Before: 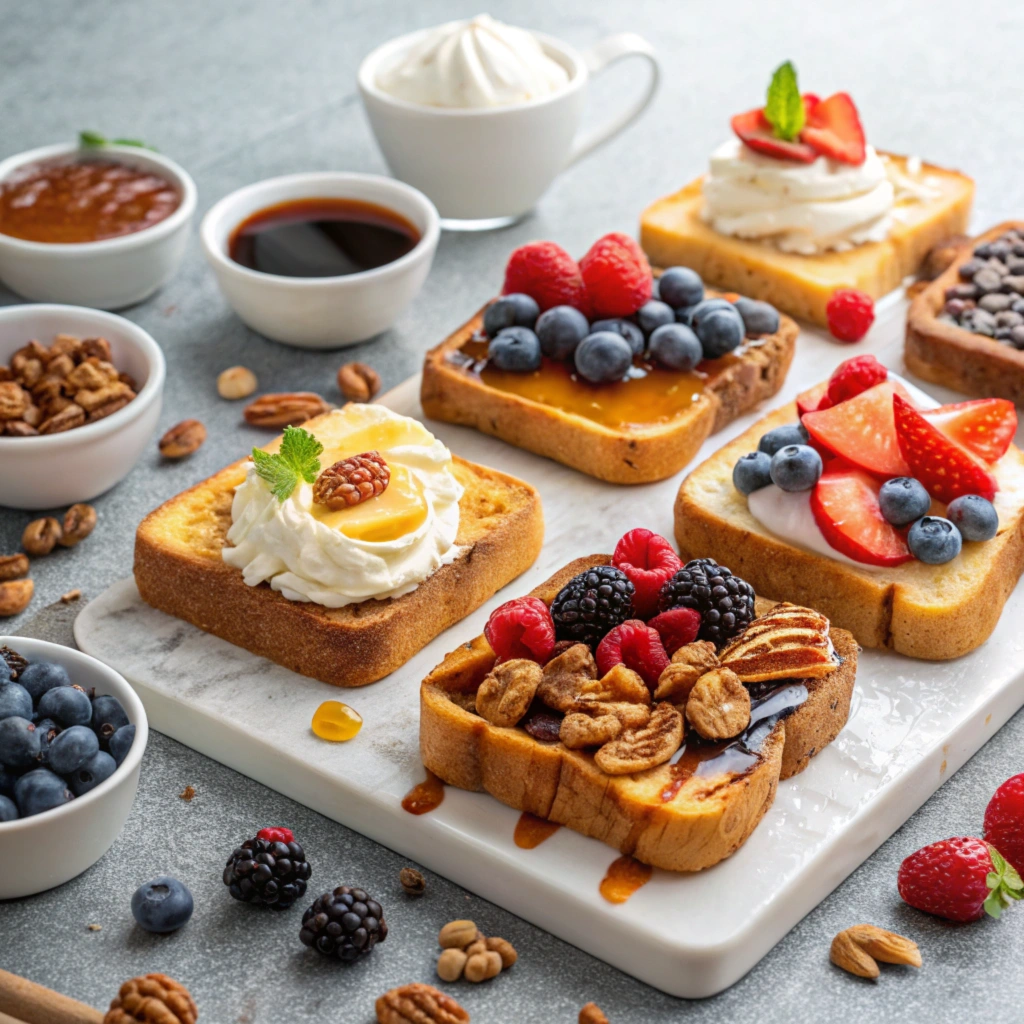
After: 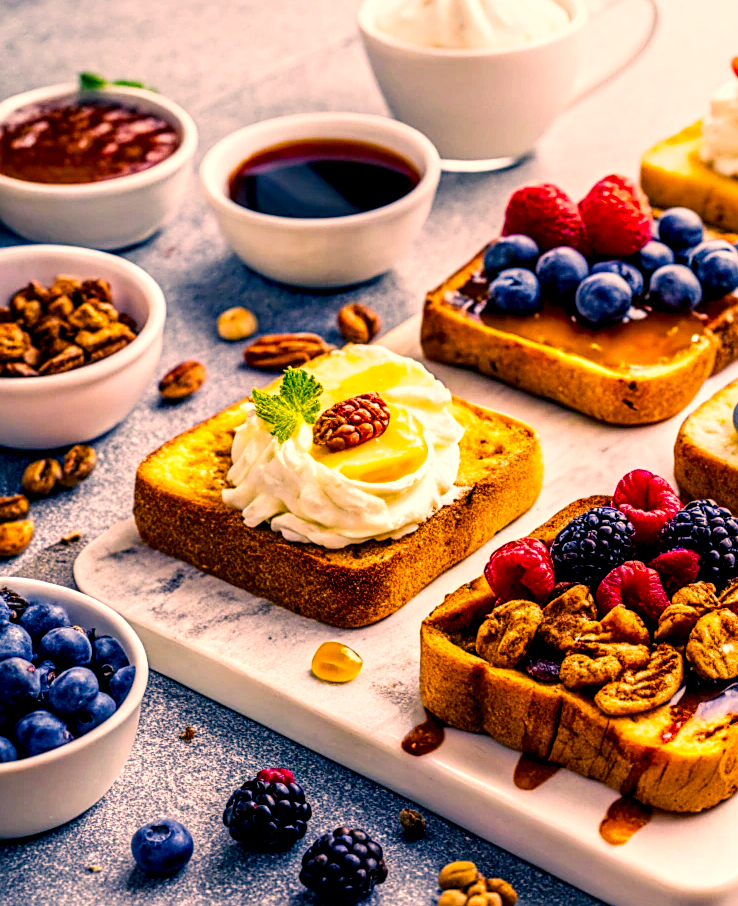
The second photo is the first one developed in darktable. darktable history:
tone curve: curves: ch0 [(0, 0.024) (0.049, 0.038) (0.176, 0.162) (0.311, 0.337) (0.416, 0.471) (0.565, 0.658) (0.817, 0.911) (1, 1)]; ch1 [(0, 0) (0.339, 0.358) (0.445, 0.439) (0.476, 0.47) (0.504, 0.504) (0.53, 0.511) (0.557, 0.558) (0.627, 0.664) (0.728, 0.786) (1, 1)]; ch2 [(0, 0) (0.327, 0.324) (0.417, 0.44) (0.46, 0.453) (0.502, 0.504) (0.526, 0.52) (0.549, 0.561) (0.619, 0.657) (0.76, 0.765) (1, 1)], preserve colors none
color balance rgb: shadows lift › luminance -40.866%, shadows lift › chroma 13.963%, shadows lift › hue 257.88°, highlights gain › chroma 0.12%, highlights gain › hue 329.77°, shadows fall-off 101.158%, linear chroma grading › global chroma 20.403%, perceptual saturation grading › global saturation 20%, perceptual saturation grading › highlights -14.159%, perceptual saturation grading › shadows 49.526%, mask middle-gray fulcrum 22.587%
crop: top 5.785%, right 27.867%, bottom 5.665%
local contrast: highlights 20%, shadows 71%, detail 170%
sharpen: on, module defaults
color correction: highlights a* 20.79, highlights b* 19.3
